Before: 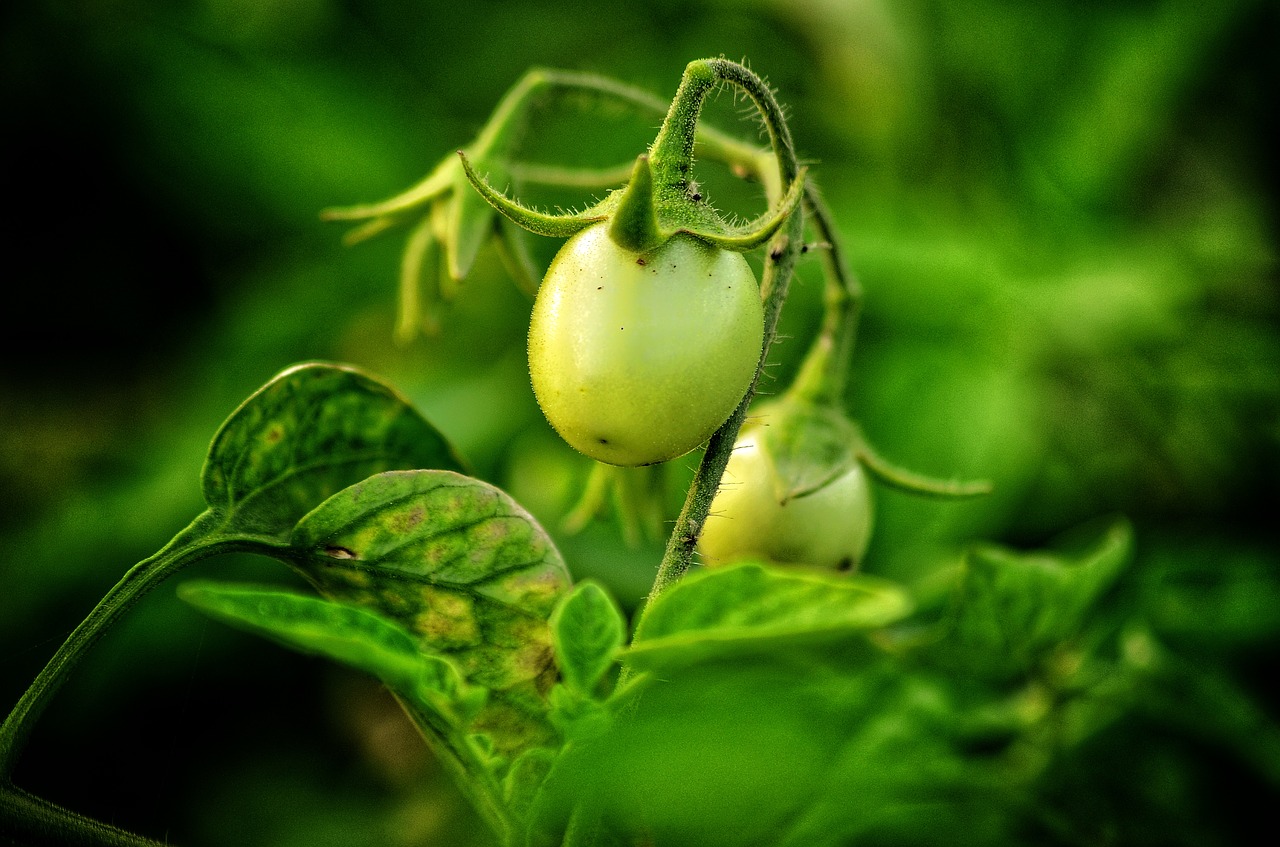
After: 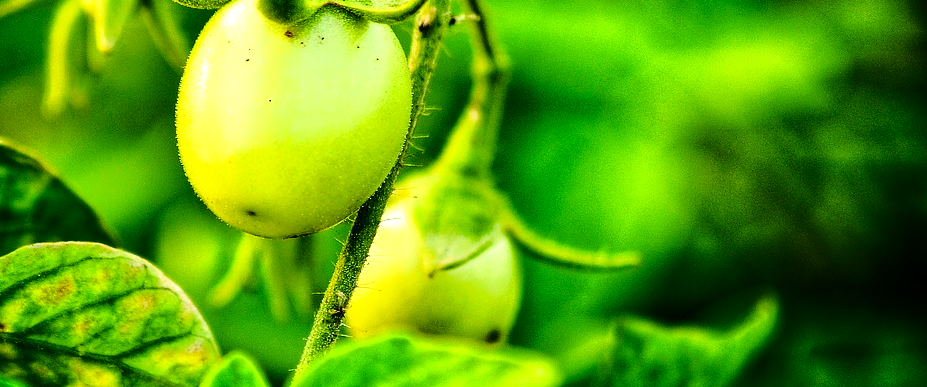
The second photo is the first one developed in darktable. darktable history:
color balance rgb: shadows lift › chroma 2.062%, shadows lift › hue 219.61°, linear chroma grading › global chroma 8.865%, perceptual saturation grading › global saturation 20%, perceptual saturation grading › highlights -25.647%, perceptual saturation grading › shadows 24.87%, perceptual brilliance grading › global brilliance 18.054%, saturation formula JzAzBz (2021)
base curve: curves: ch0 [(0, 0) (0.028, 0.03) (0.121, 0.232) (0.46, 0.748) (0.859, 0.968) (1, 1)]
contrast equalizer: y [[0.524 ×6], [0.512 ×6], [0.379 ×6], [0 ×6], [0 ×6]], mix -0.365
crop and rotate: left 27.529%, top 26.992%, bottom 27.264%
